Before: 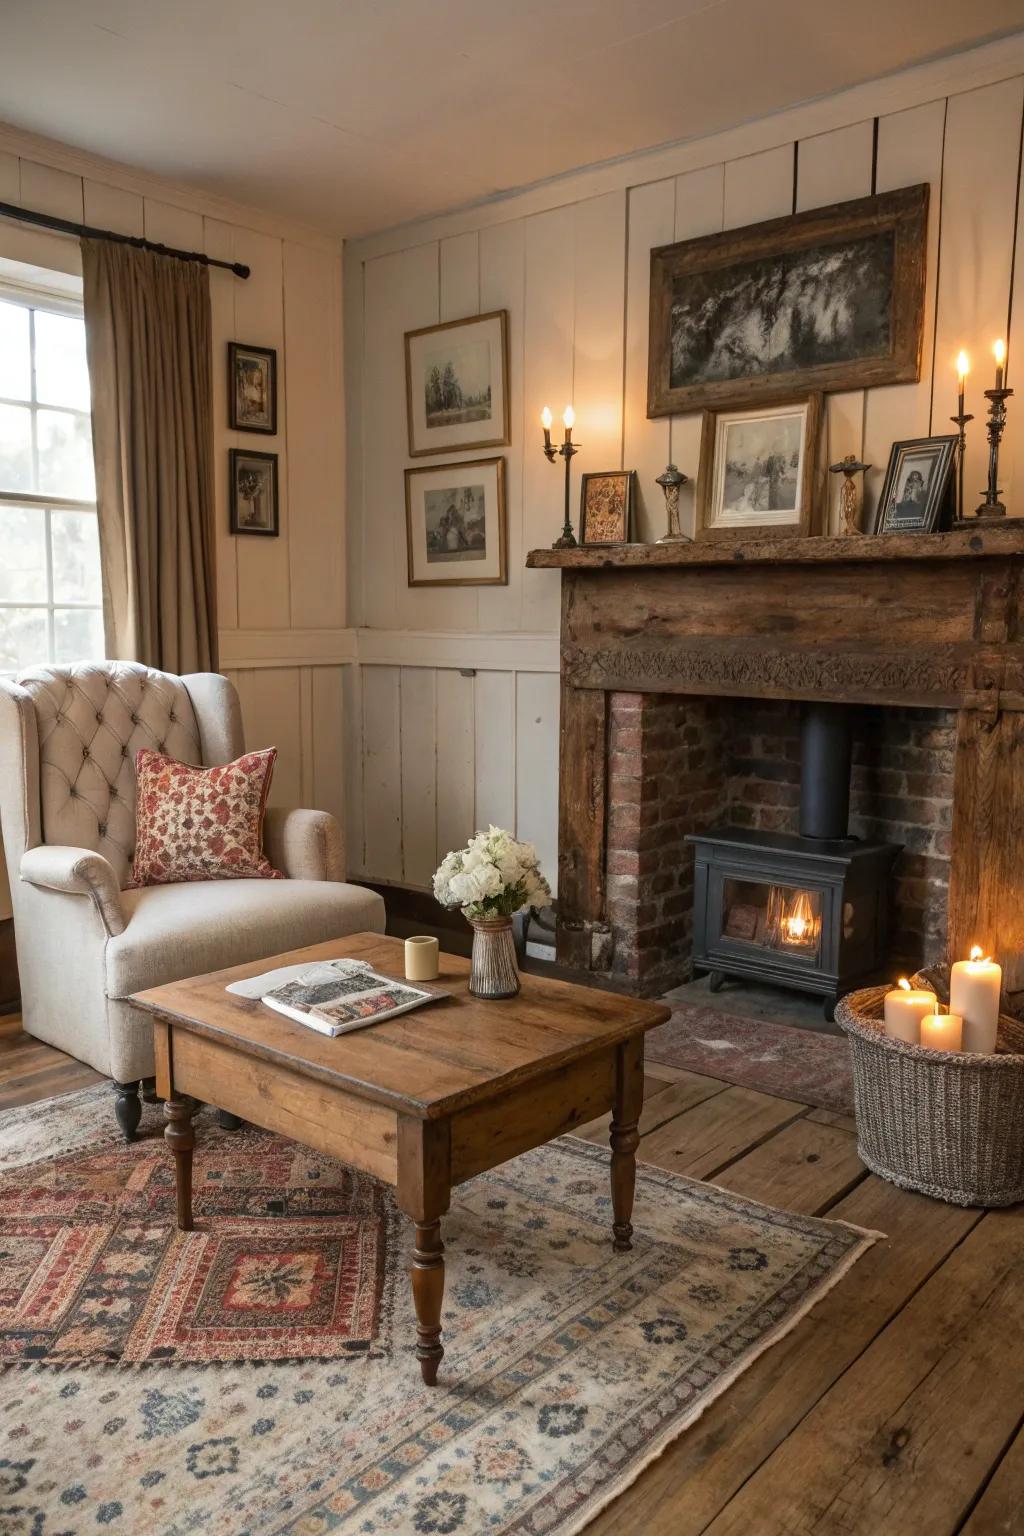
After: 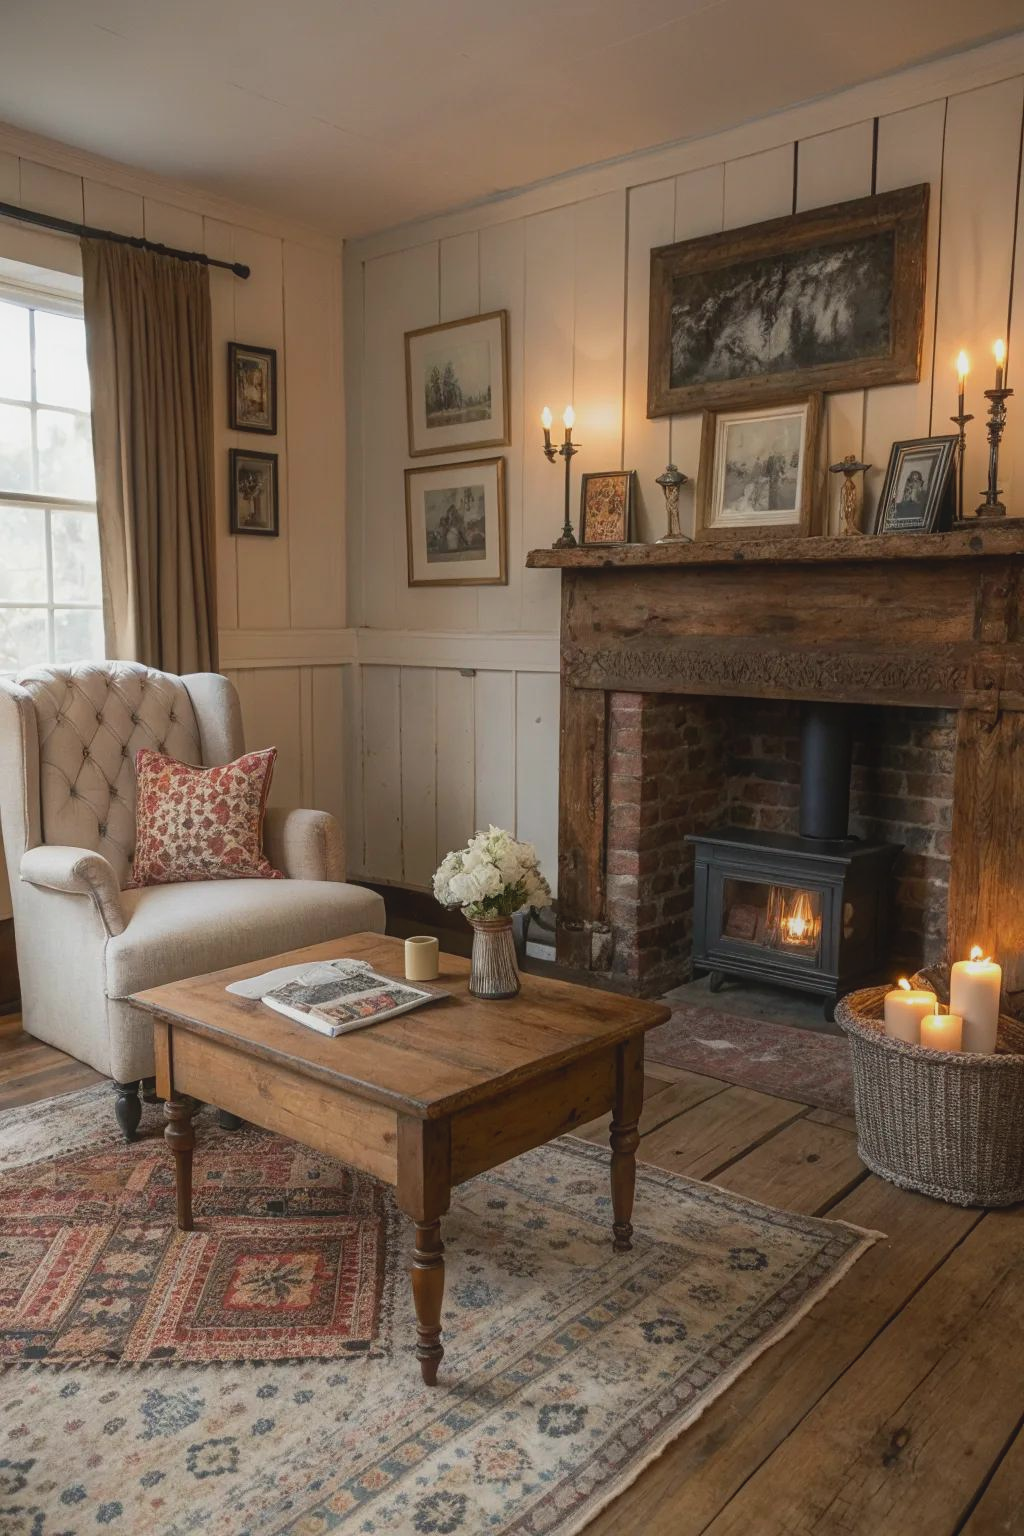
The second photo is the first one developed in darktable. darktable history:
contrast brightness saturation: contrast -0.08, brightness -0.04, saturation -0.11
contrast equalizer: y [[0.5, 0.486, 0.447, 0.446, 0.489, 0.5], [0.5 ×6], [0.5 ×6], [0 ×6], [0 ×6]]
